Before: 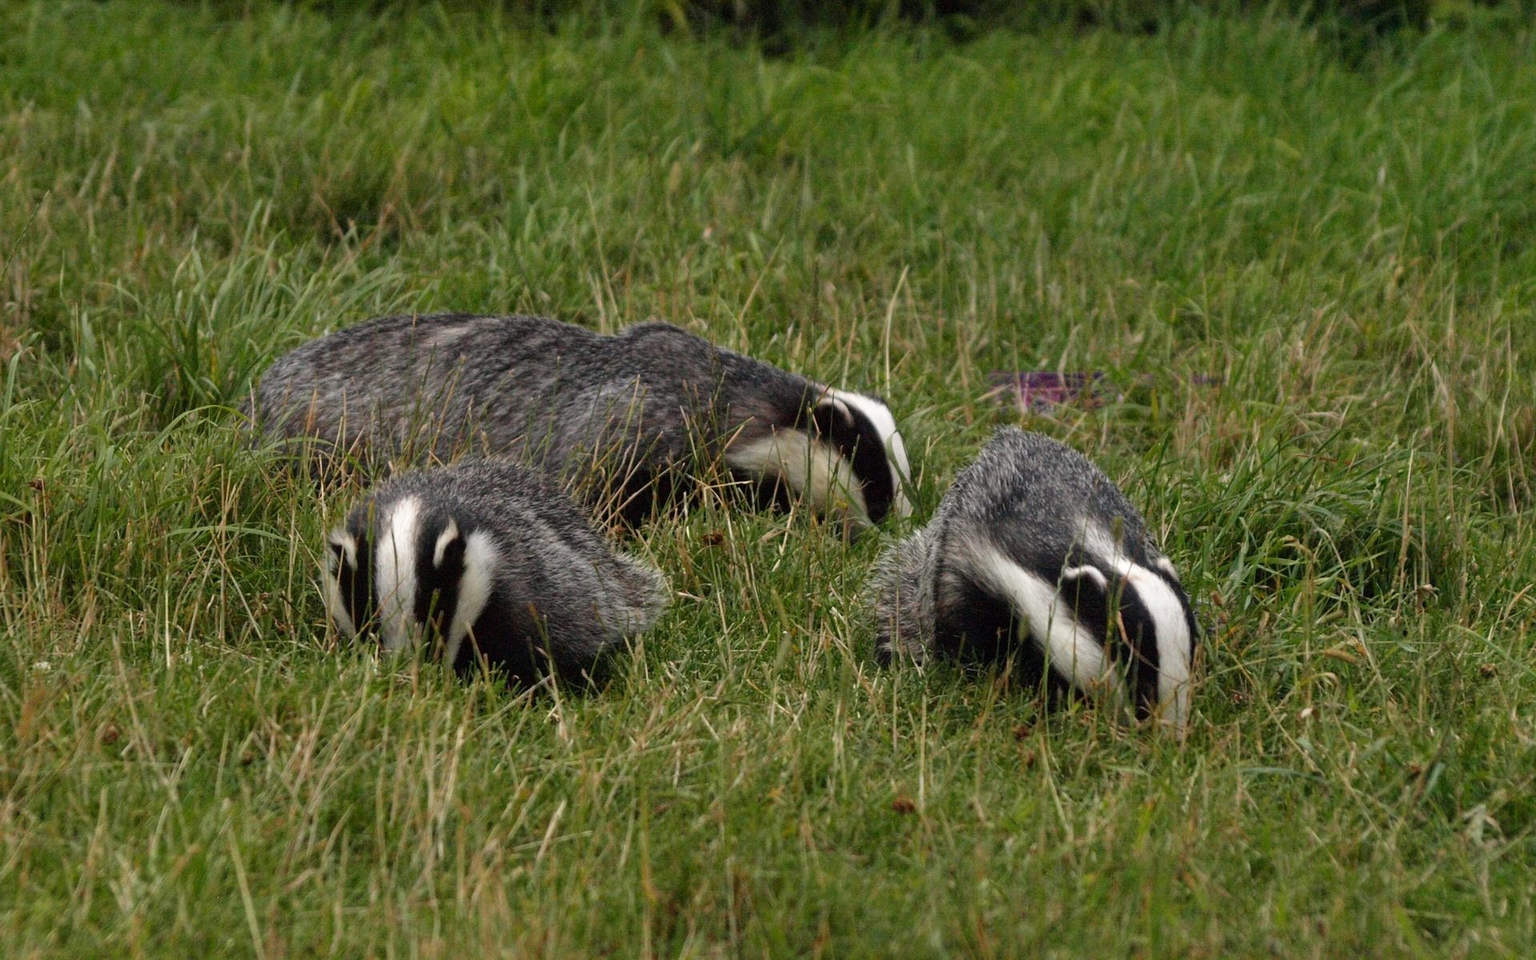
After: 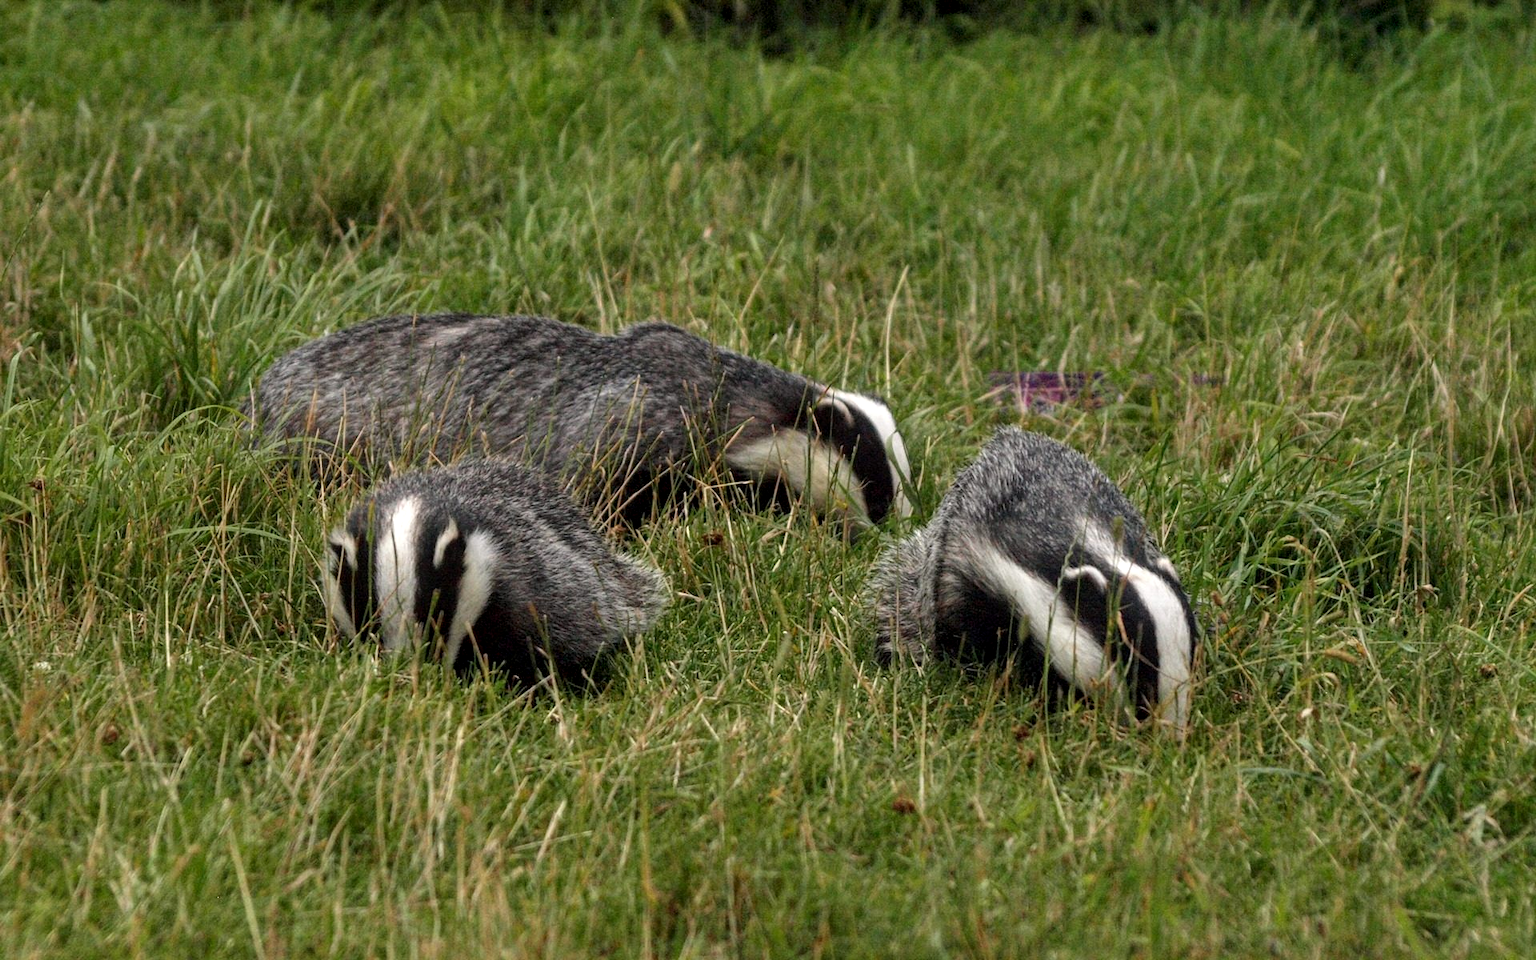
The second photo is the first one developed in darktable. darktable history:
exposure: exposure 0.207 EV, compensate highlight preservation false
local contrast: on, module defaults
